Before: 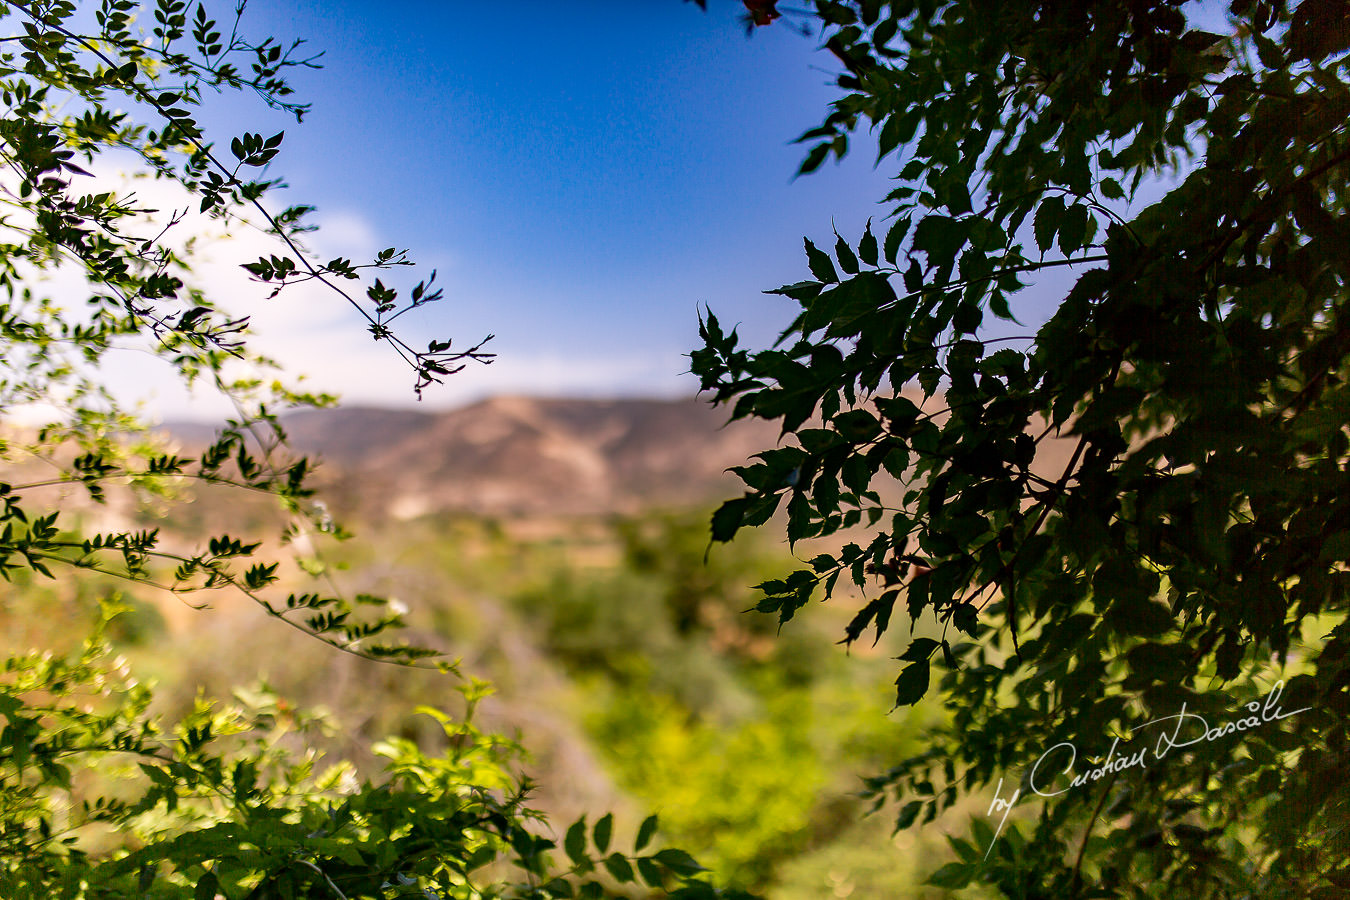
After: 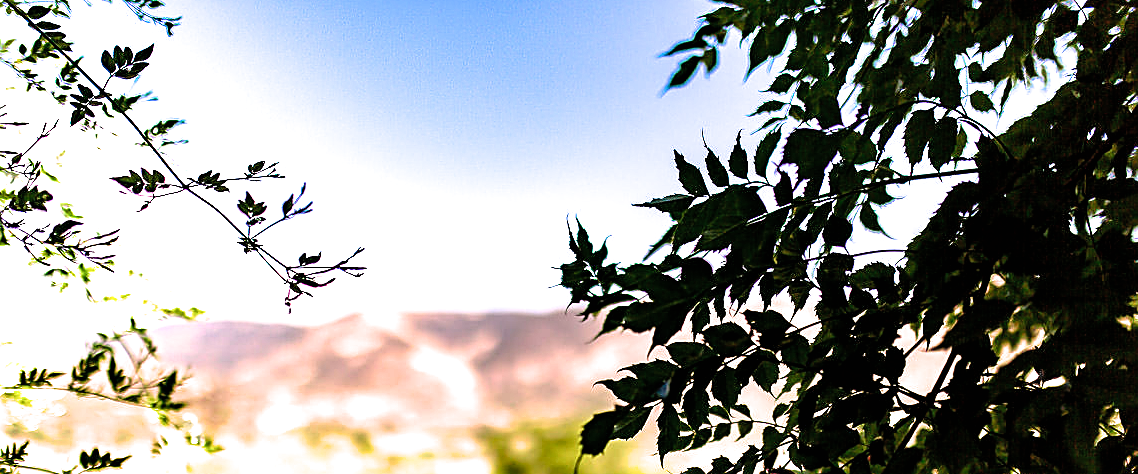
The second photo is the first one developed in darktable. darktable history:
sharpen: on, module defaults
exposure: black level correction 0, exposure 1.385 EV, compensate exposure bias true, compensate highlight preservation false
crop and rotate: left 9.697%, top 9.697%, right 5.978%, bottom 37.568%
contrast brightness saturation: contrast 0.033, brightness 0.06, saturation 0.13
filmic rgb: black relative exposure -8.29 EV, white relative exposure 2.2 EV, threshold 5.95 EV, target white luminance 99.895%, hardness 7.05, latitude 75.27%, contrast 1.321, highlights saturation mix -2%, shadows ↔ highlights balance 30.08%, enable highlight reconstruction true
